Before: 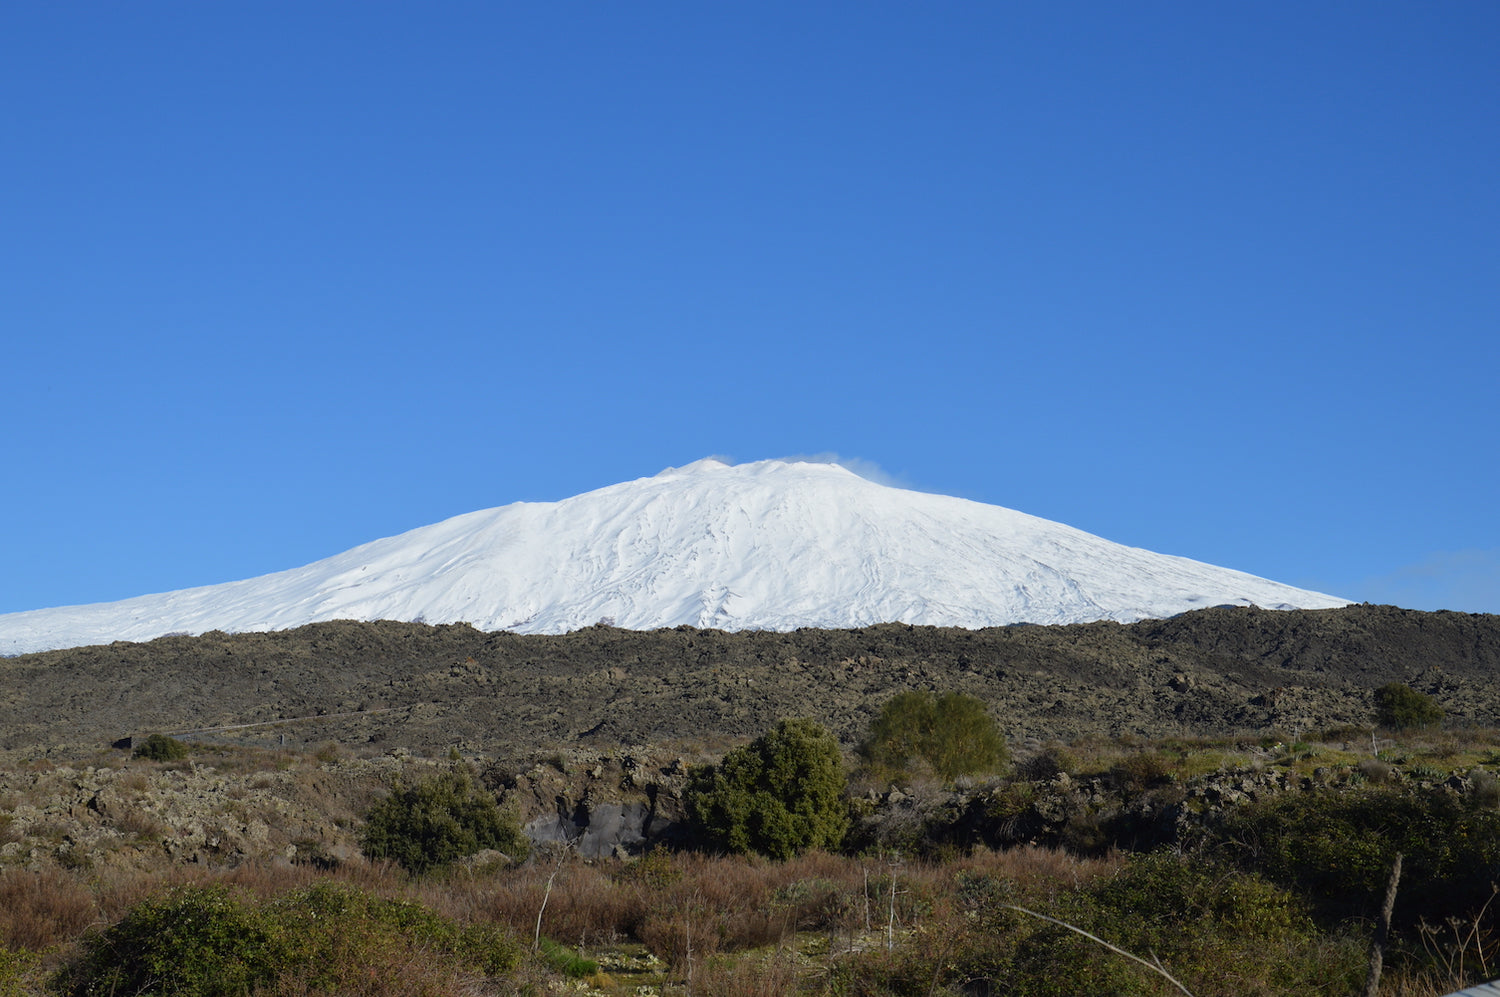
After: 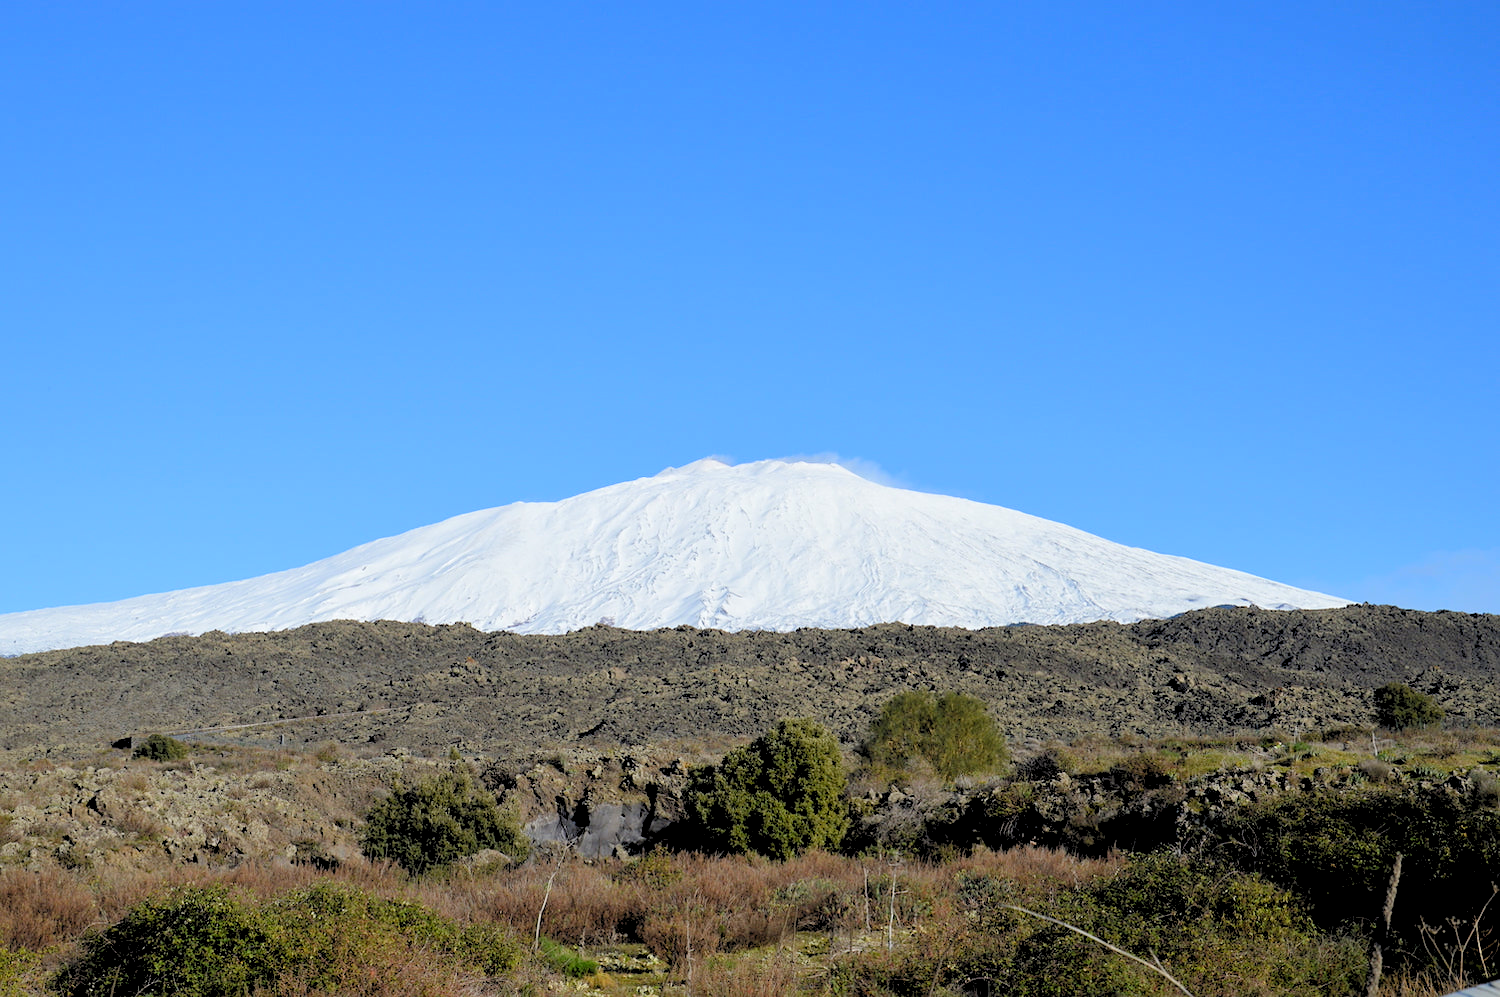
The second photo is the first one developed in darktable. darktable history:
levels: levels [0.093, 0.434, 0.988]
sharpen: amount 0.2
